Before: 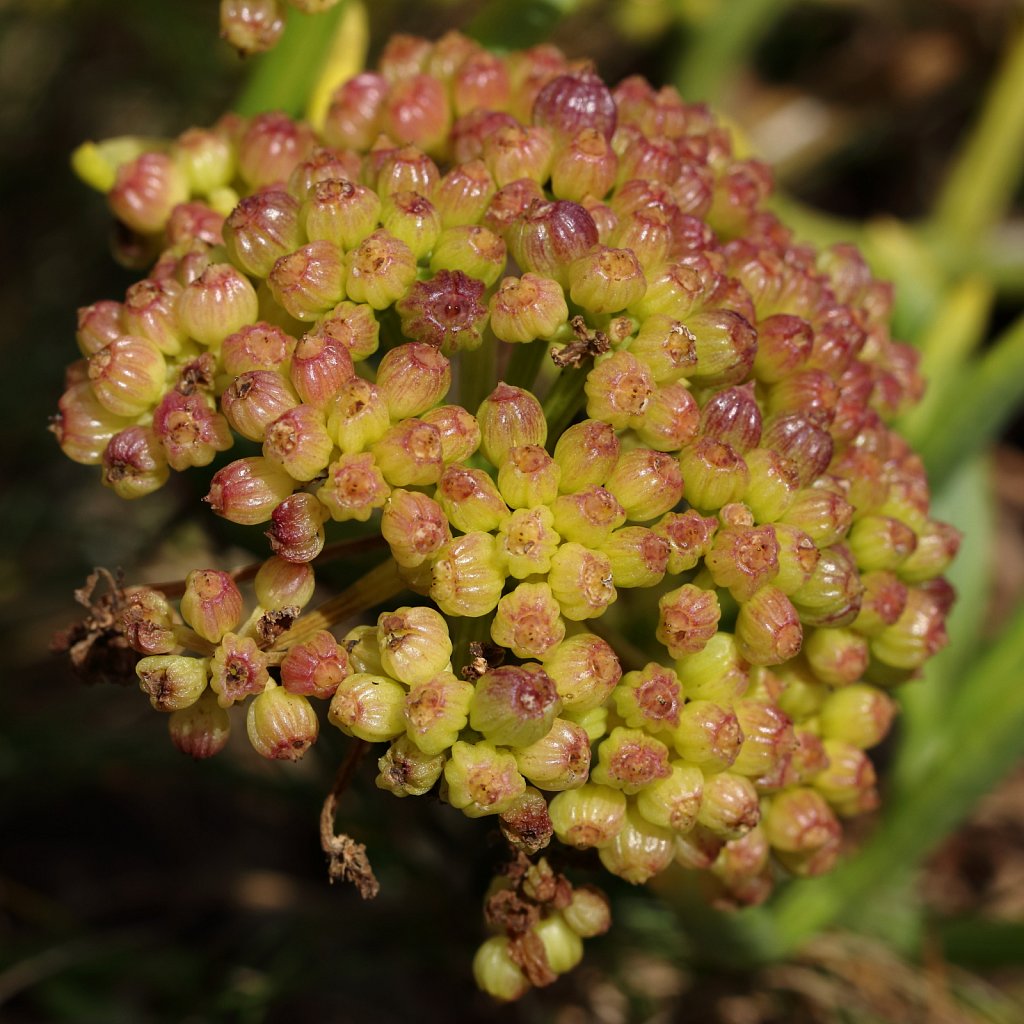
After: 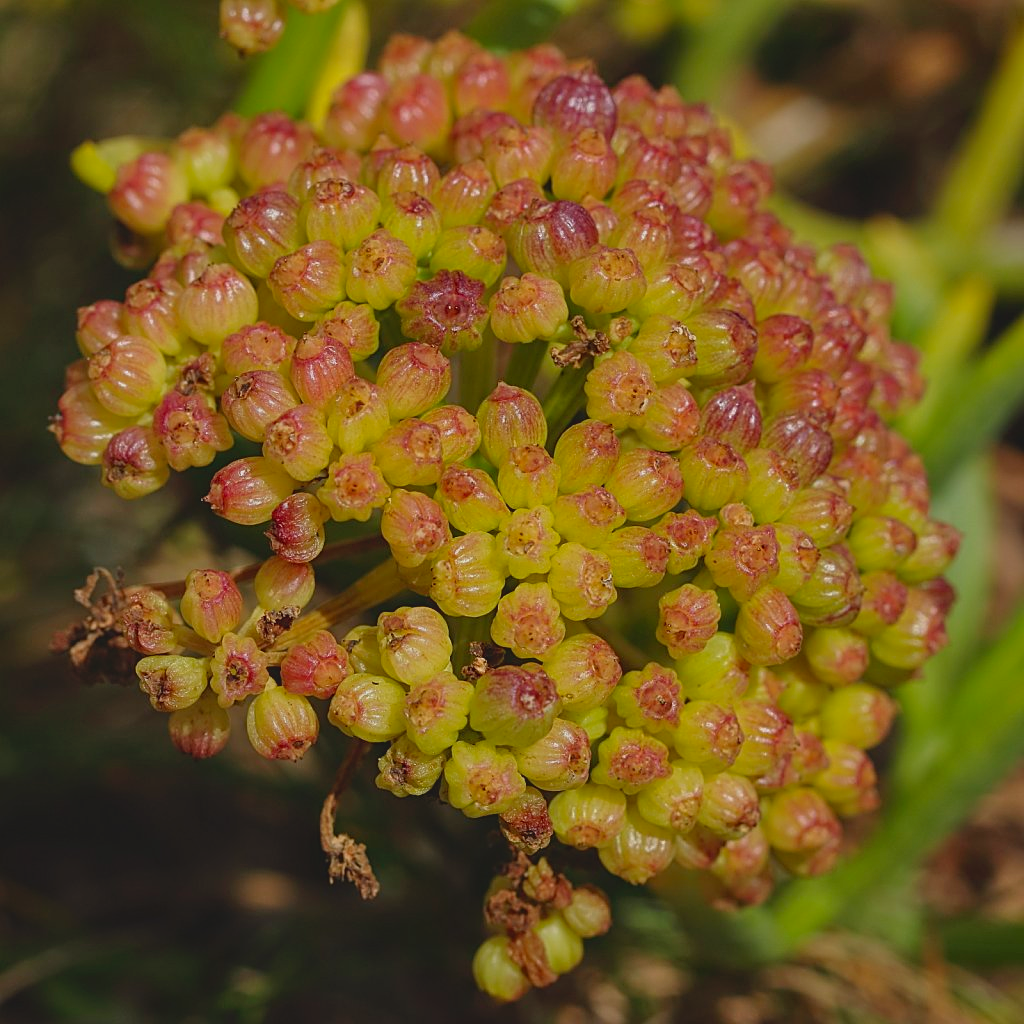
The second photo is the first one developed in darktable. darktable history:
sharpen: on, module defaults
contrast brightness saturation: contrast -0.19, saturation 0.19
local contrast: highlights 100%, shadows 100%, detail 120%, midtone range 0.2
tone equalizer: -8 EV 0.25 EV, -7 EV 0.417 EV, -6 EV 0.417 EV, -5 EV 0.25 EV, -3 EV -0.25 EV, -2 EV -0.417 EV, -1 EV -0.417 EV, +0 EV -0.25 EV, edges refinement/feathering 500, mask exposure compensation -1.57 EV, preserve details guided filter
